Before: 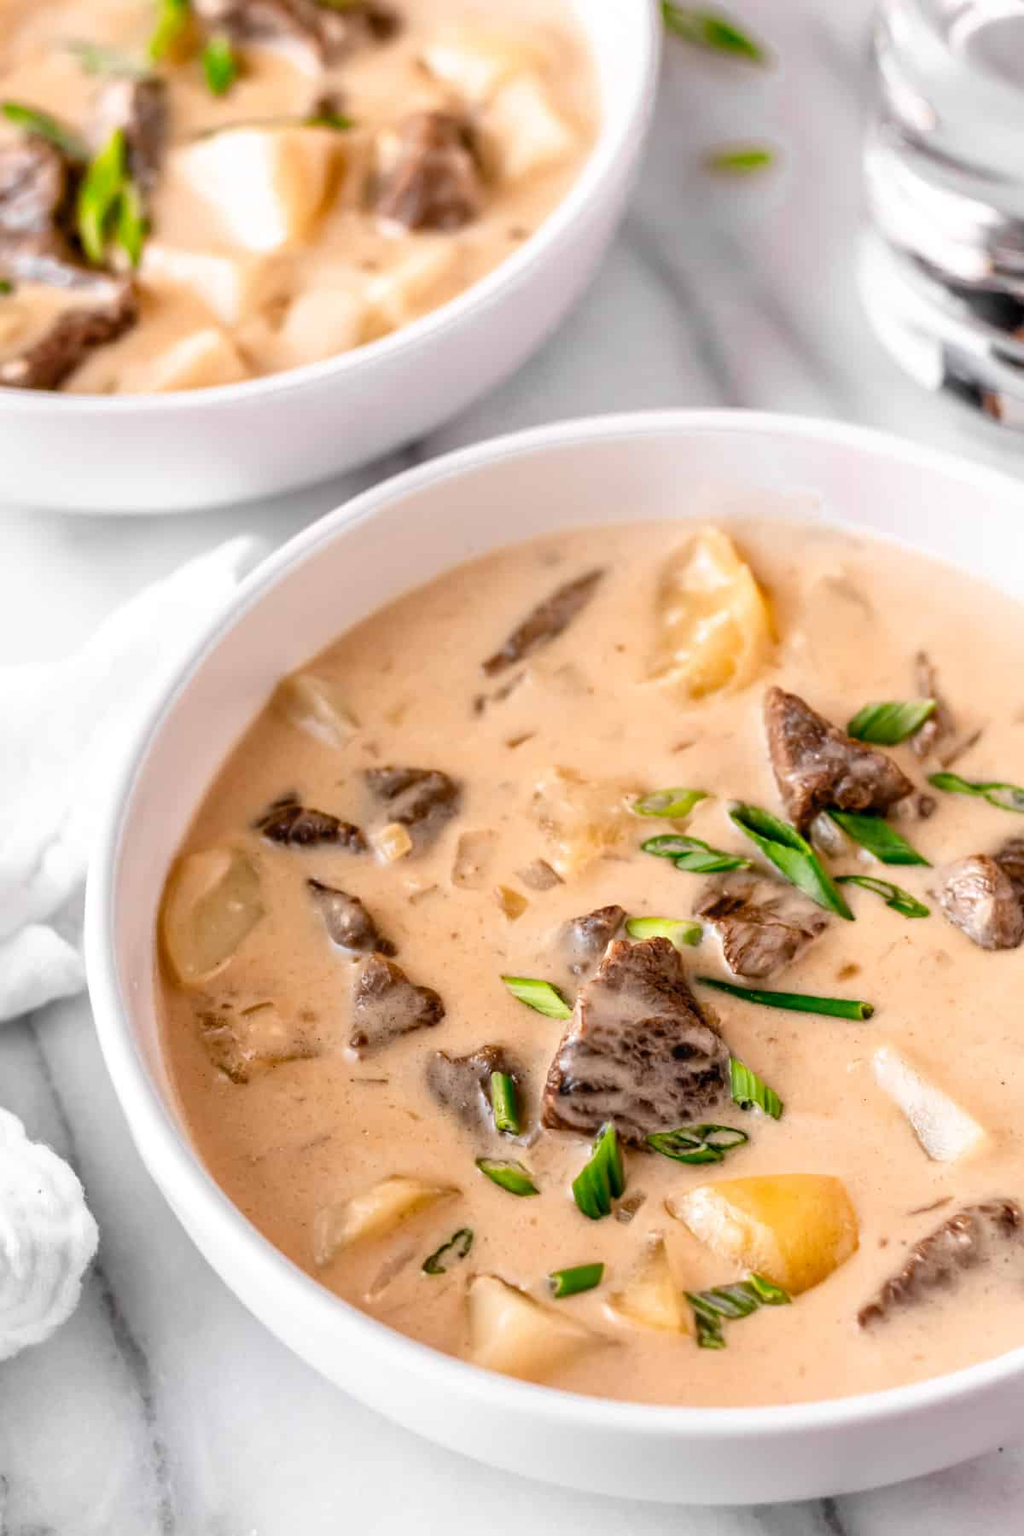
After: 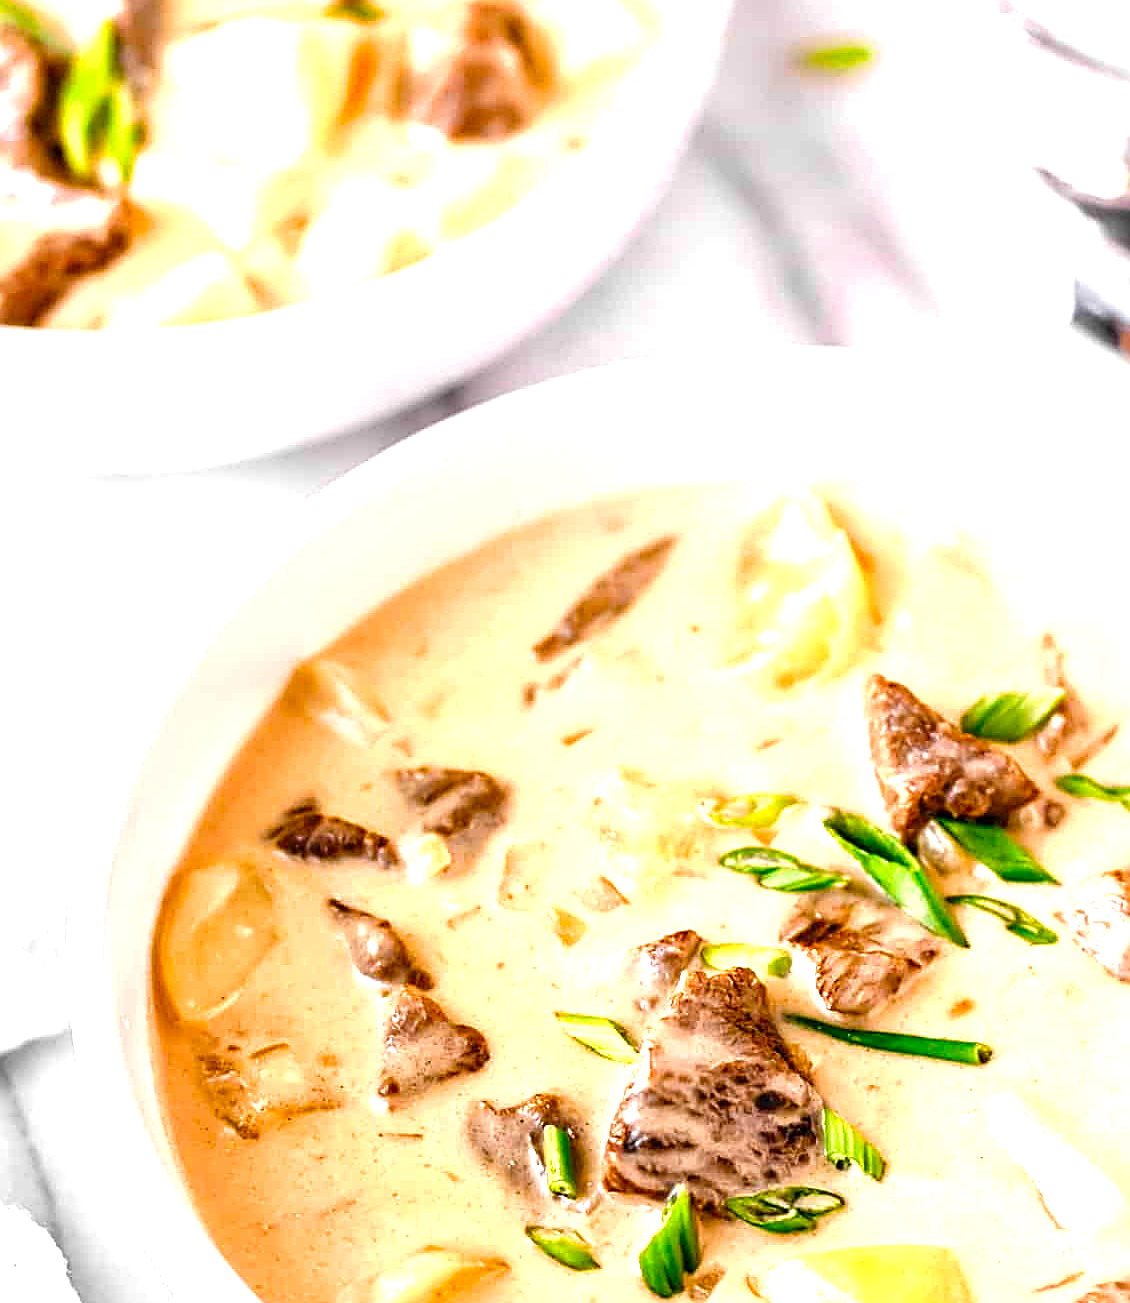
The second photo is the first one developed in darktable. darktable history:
exposure: black level correction 0, exposure 1.103 EV, compensate highlight preservation false
crop: left 2.717%, top 7.3%, right 3.081%, bottom 20.307%
velvia: strength 31.56%, mid-tones bias 0.206
sharpen: amount 0.898
